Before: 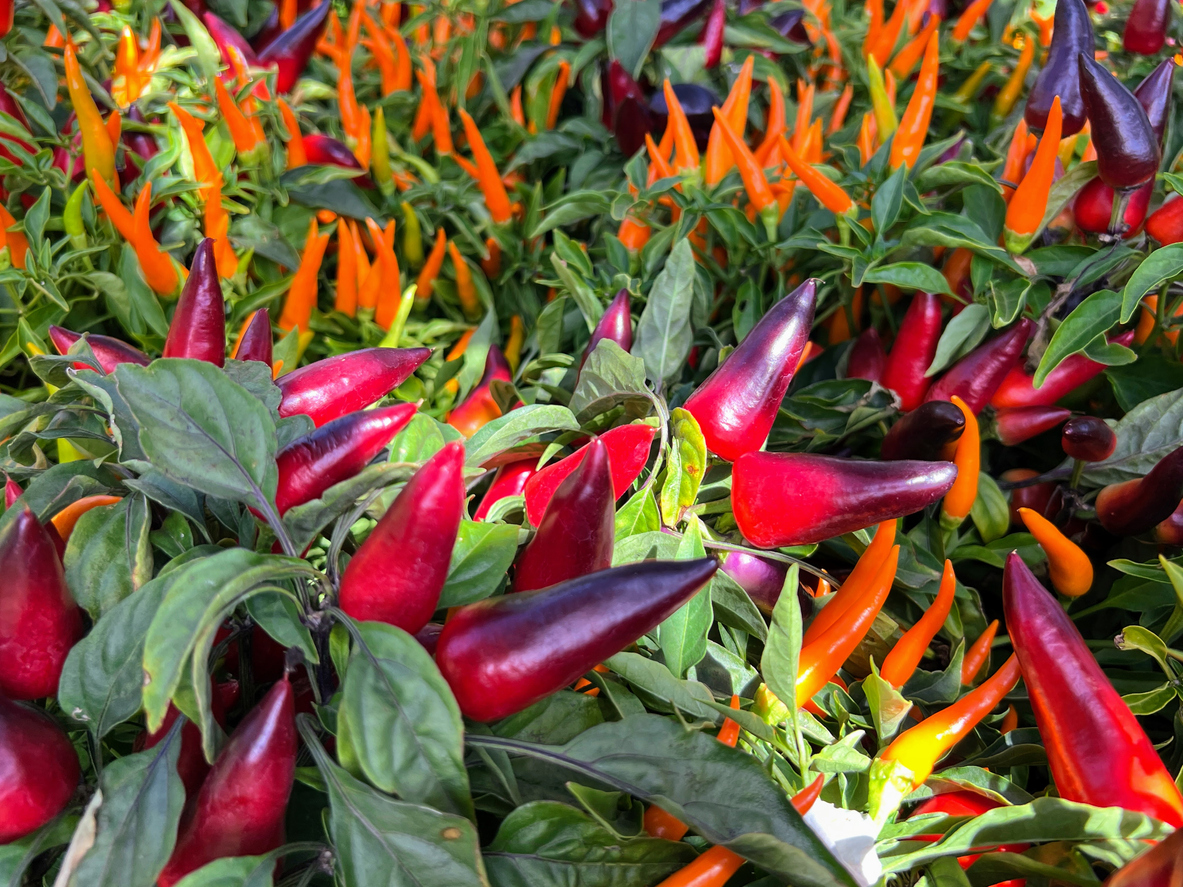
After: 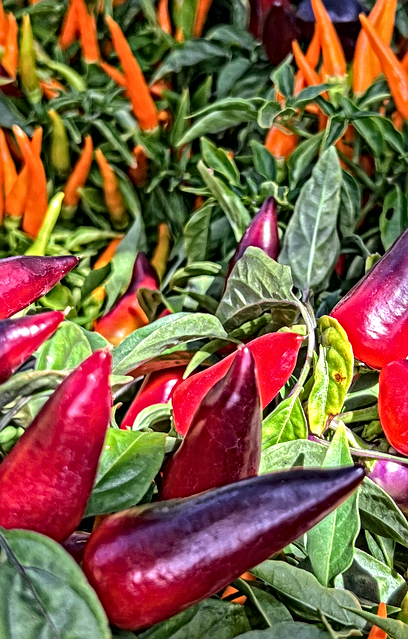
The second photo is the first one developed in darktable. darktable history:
crop and rotate: left 29.861%, top 10.406%, right 35.615%, bottom 17.461%
local contrast: mode bilateral grid, contrast 19, coarseness 4, detail 299%, midtone range 0.2
